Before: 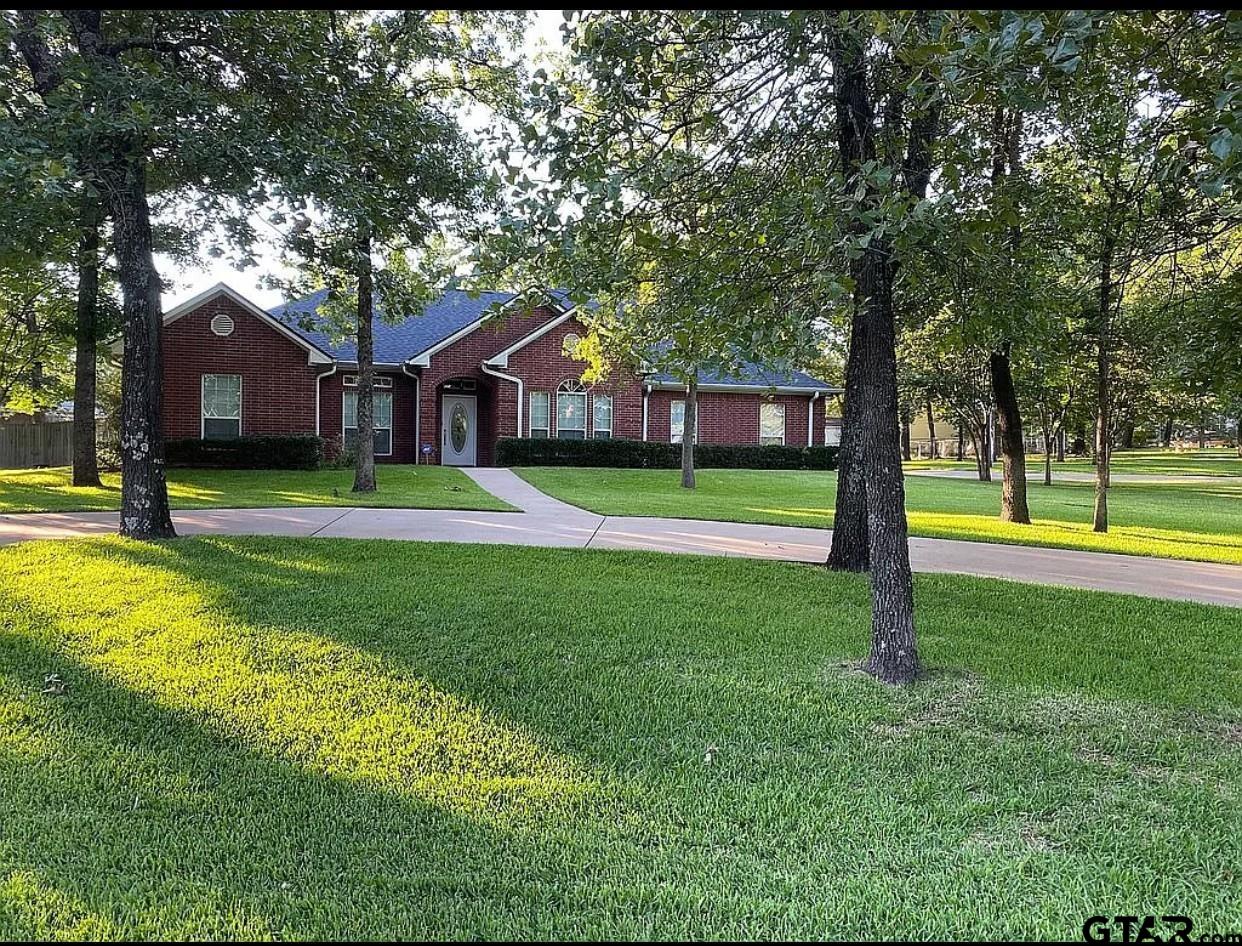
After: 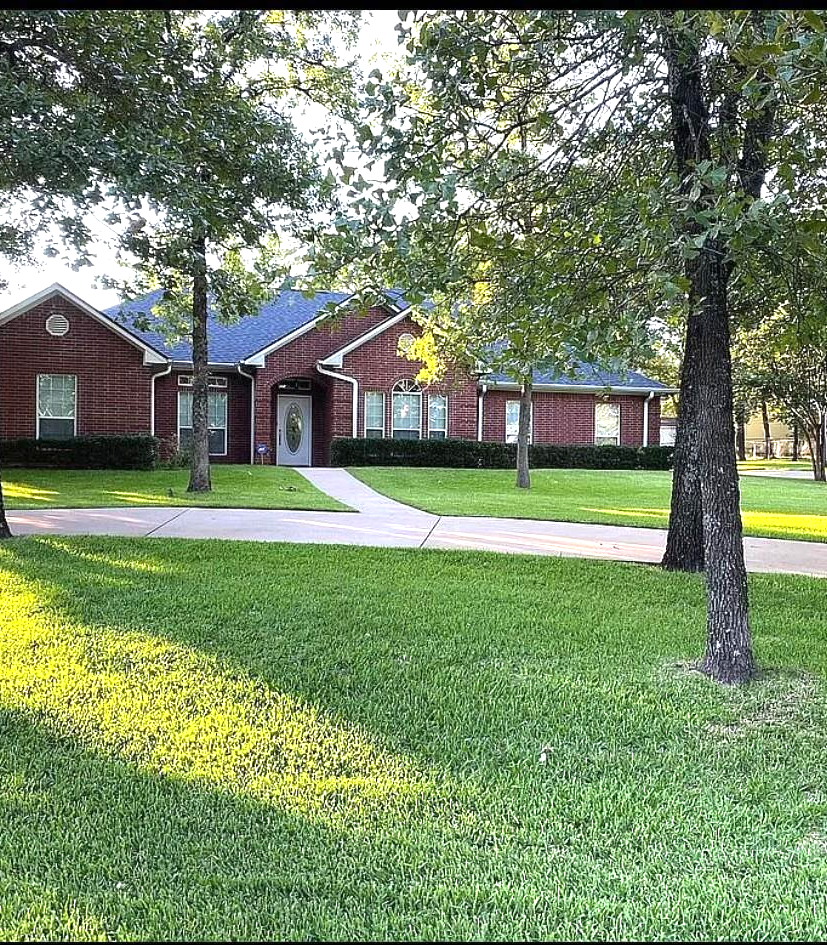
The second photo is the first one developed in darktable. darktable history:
crop and rotate: left 13.361%, right 20.03%
exposure: black level correction 0, exposure 0.684 EV, compensate highlight preservation false
